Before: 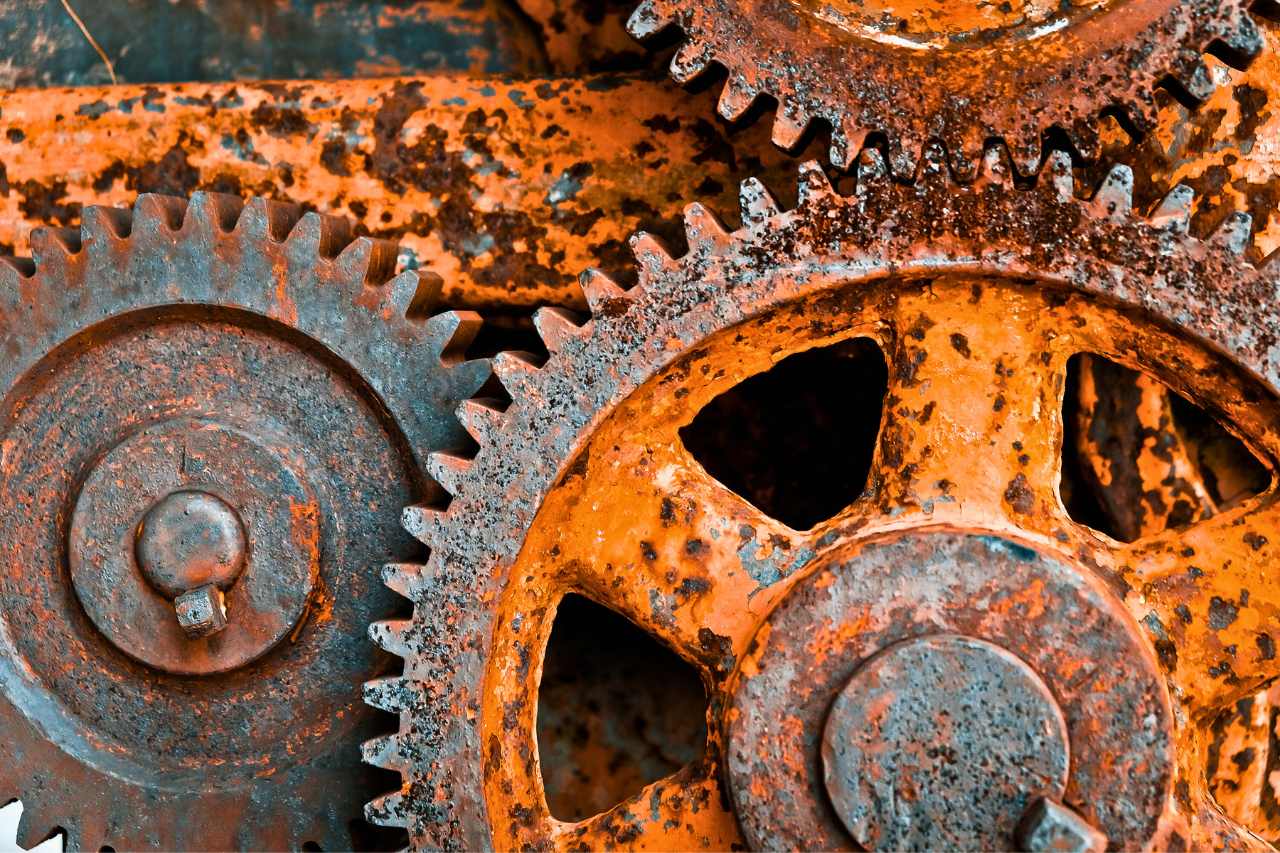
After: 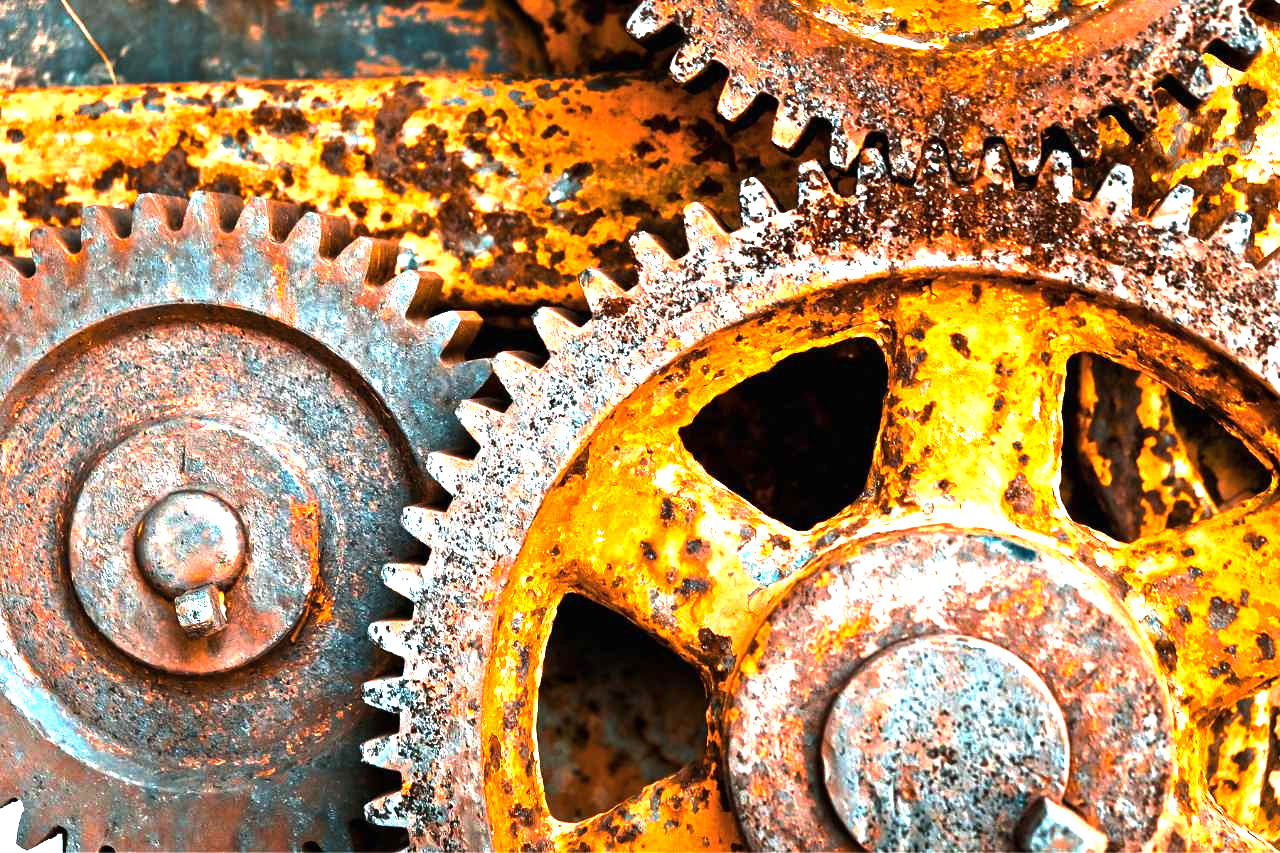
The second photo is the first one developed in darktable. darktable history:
base curve: curves: ch0 [(0, 0) (0.74, 0.67) (1, 1)], preserve colors none
color balance rgb: shadows lift › luminance -9.441%, perceptual saturation grading › global saturation 0.273%, perceptual brilliance grading › highlights 15.82%, perceptual brilliance grading › shadows -14.111%, global vibrance 15.158%
exposure: black level correction 0, exposure 1.2 EV, compensate highlight preservation false
